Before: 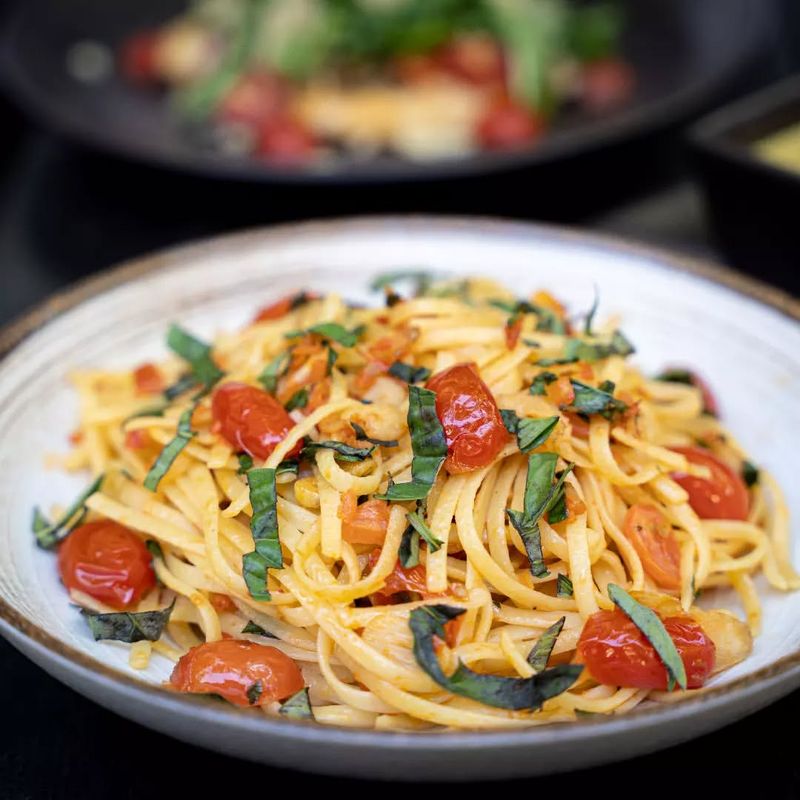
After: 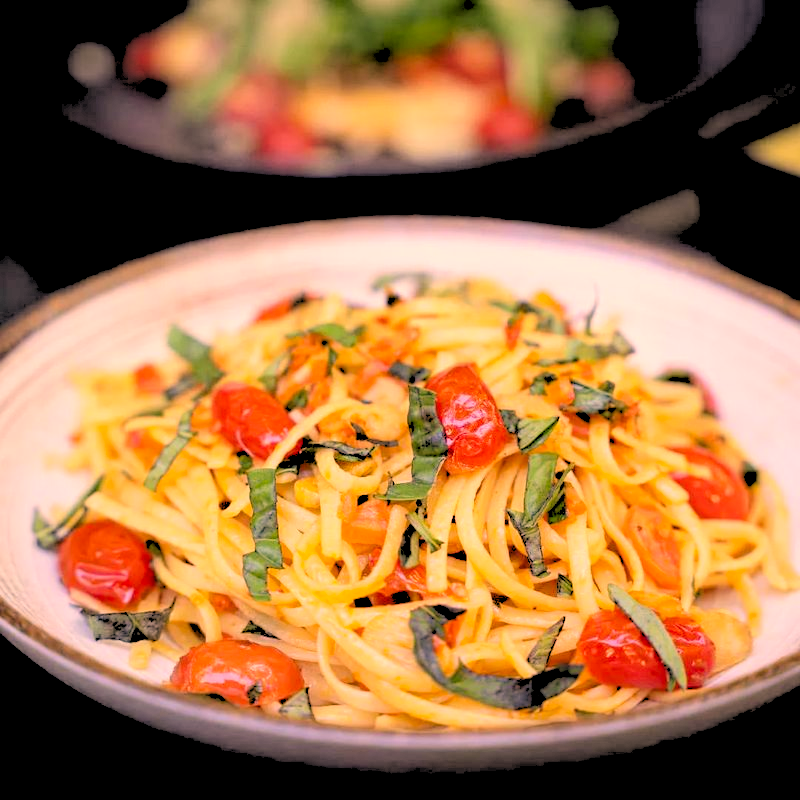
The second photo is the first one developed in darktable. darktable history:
rgb levels: levels [[0.027, 0.429, 0.996], [0, 0.5, 1], [0, 0.5, 1]]
color correction: highlights a* 21.16, highlights b* 19.61
